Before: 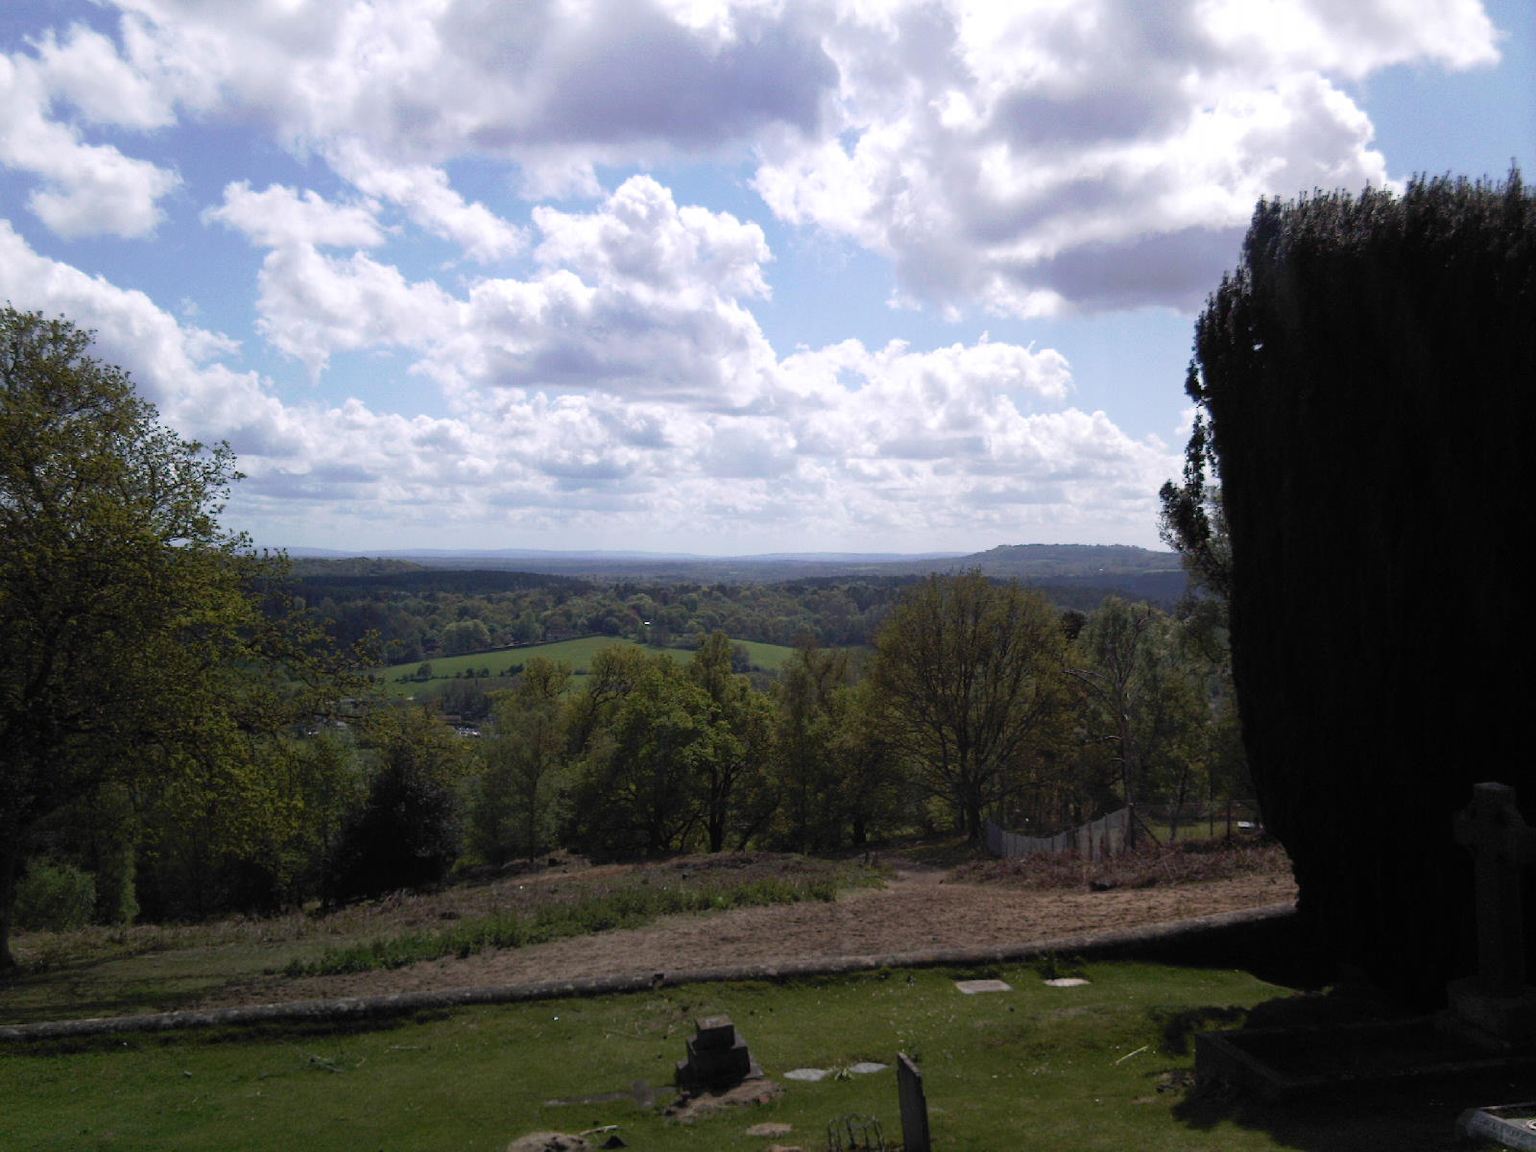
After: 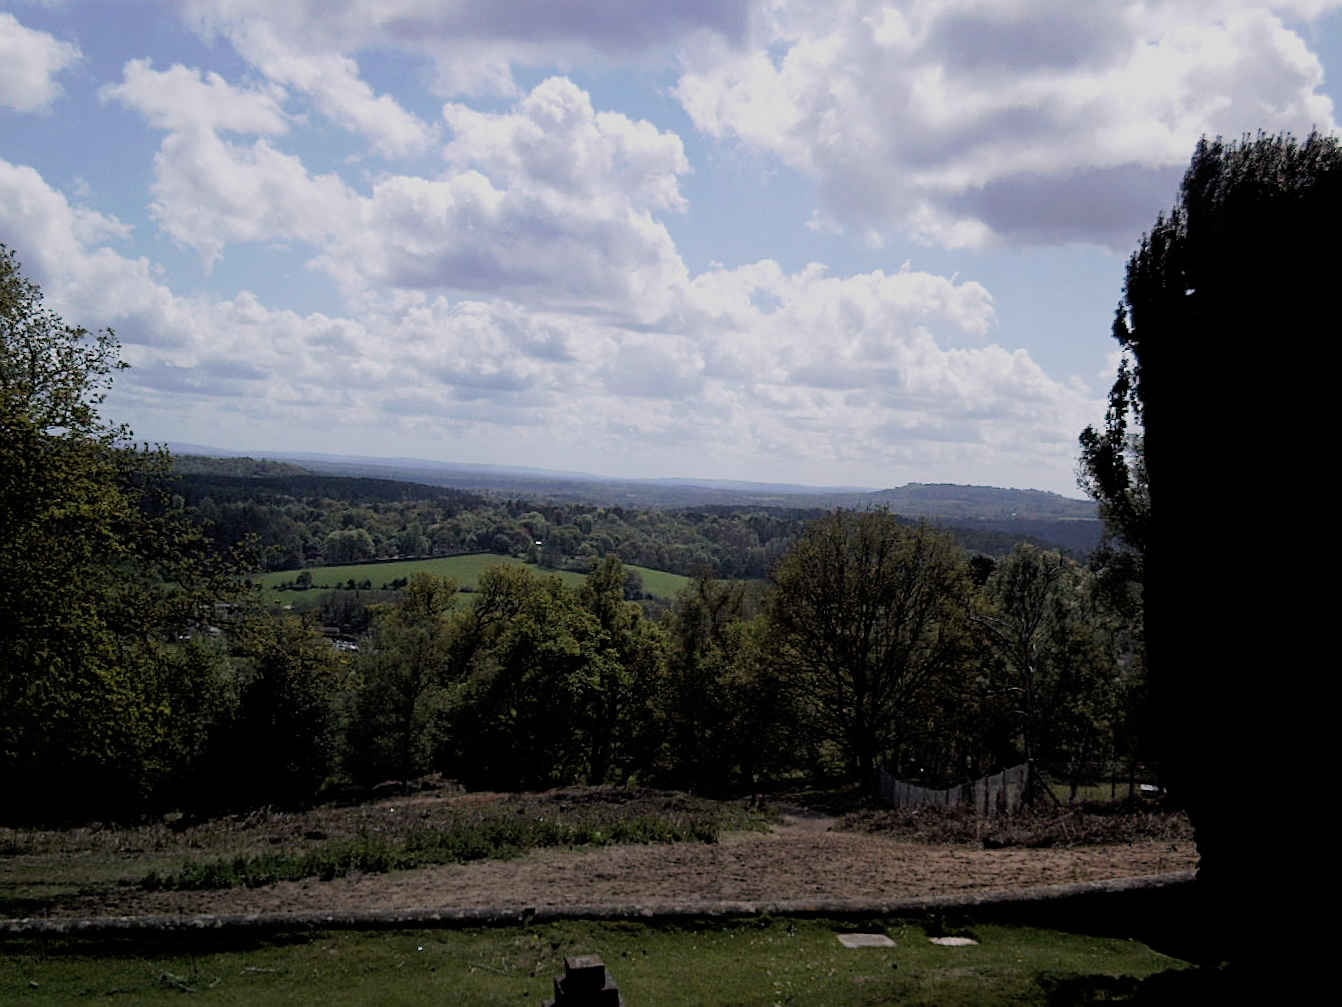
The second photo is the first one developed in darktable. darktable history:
crop and rotate: angle -3.27°, left 5.211%, top 5.211%, right 4.607%, bottom 4.607%
sharpen: on, module defaults
filmic rgb: black relative exposure -4.88 EV, hardness 2.82
